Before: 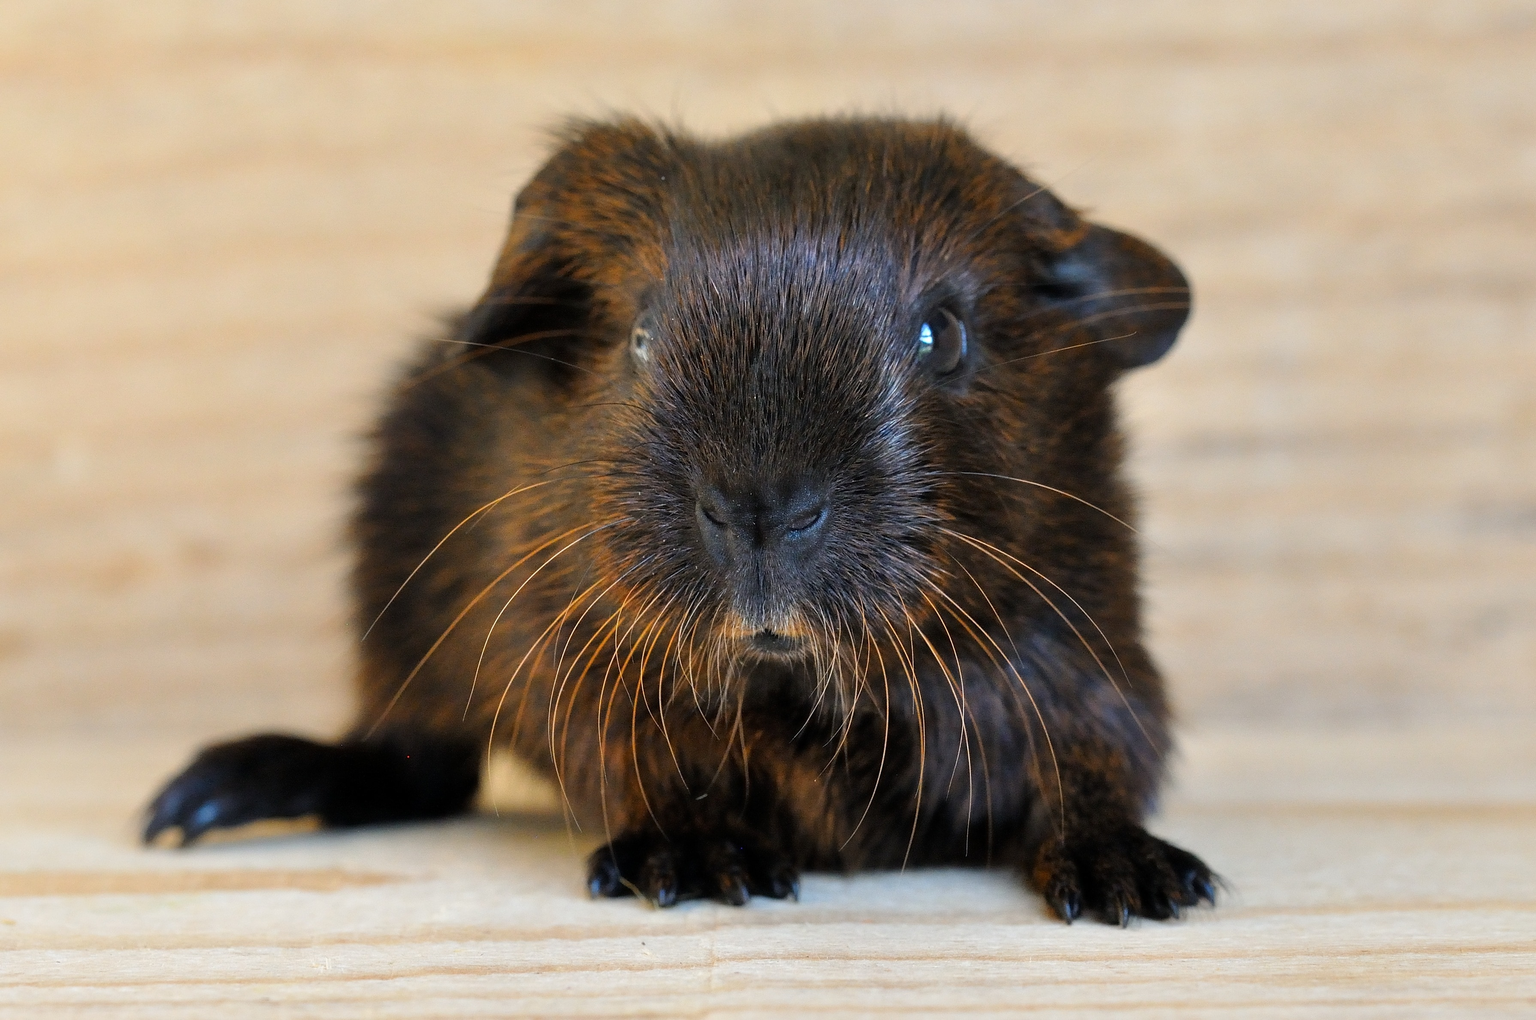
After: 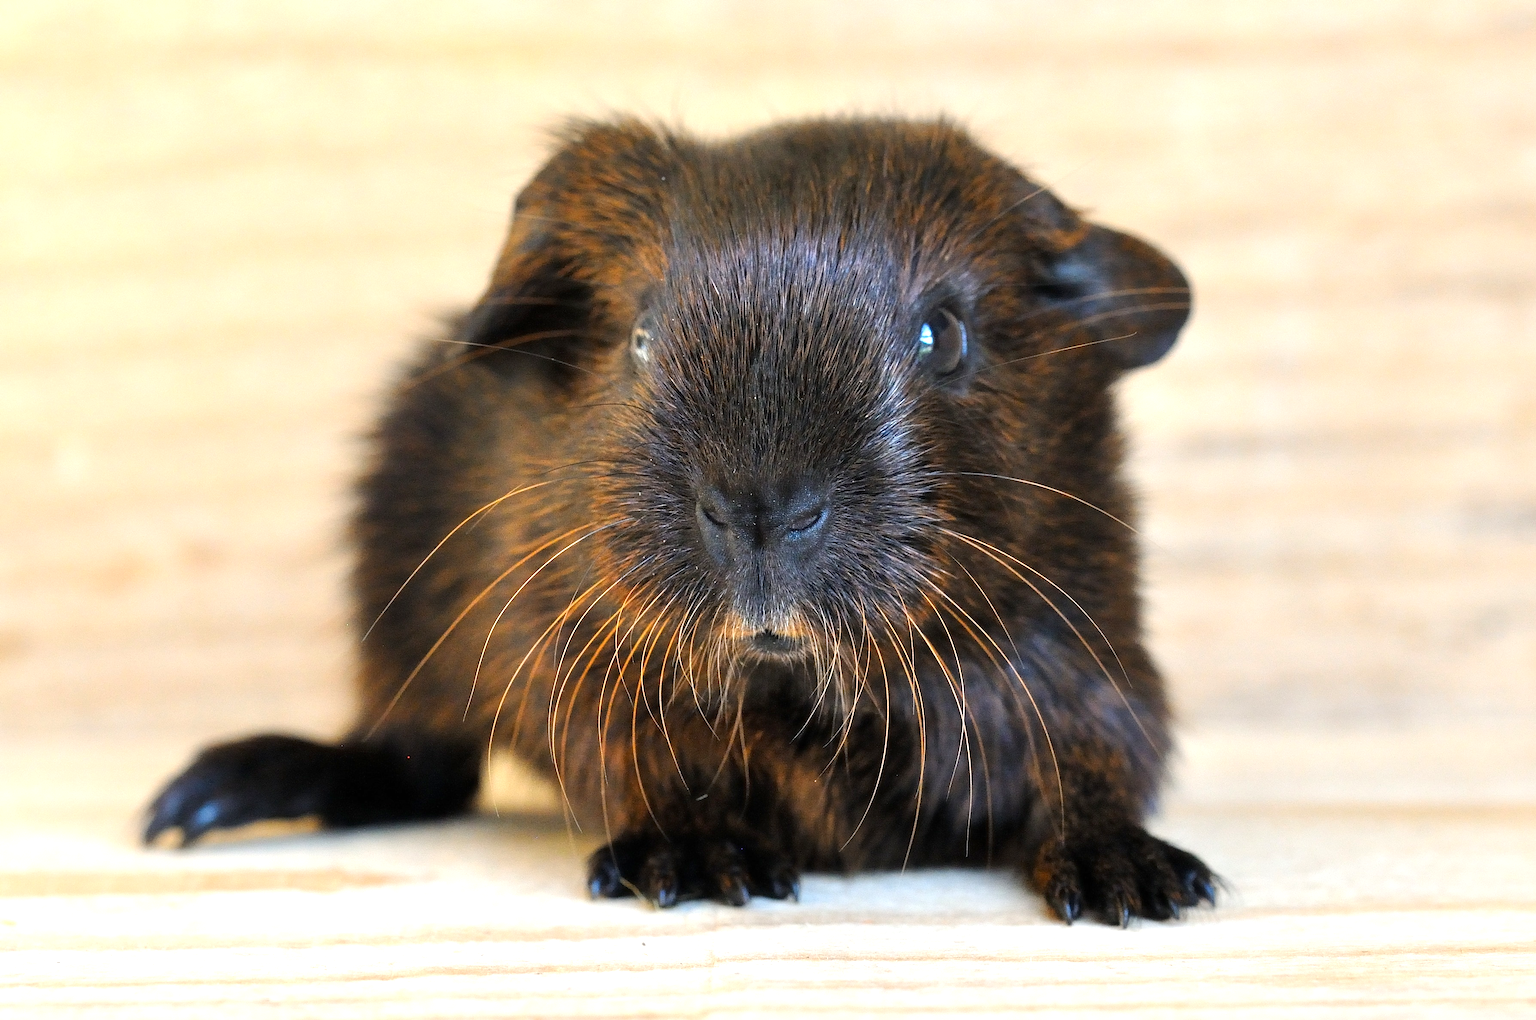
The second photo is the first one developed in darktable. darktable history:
exposure: black level correction 0, exposure 0.7 EV, compensate exposure bias true, compensate highlight preservation false
contrast brightness saturation: contrast 0.05
